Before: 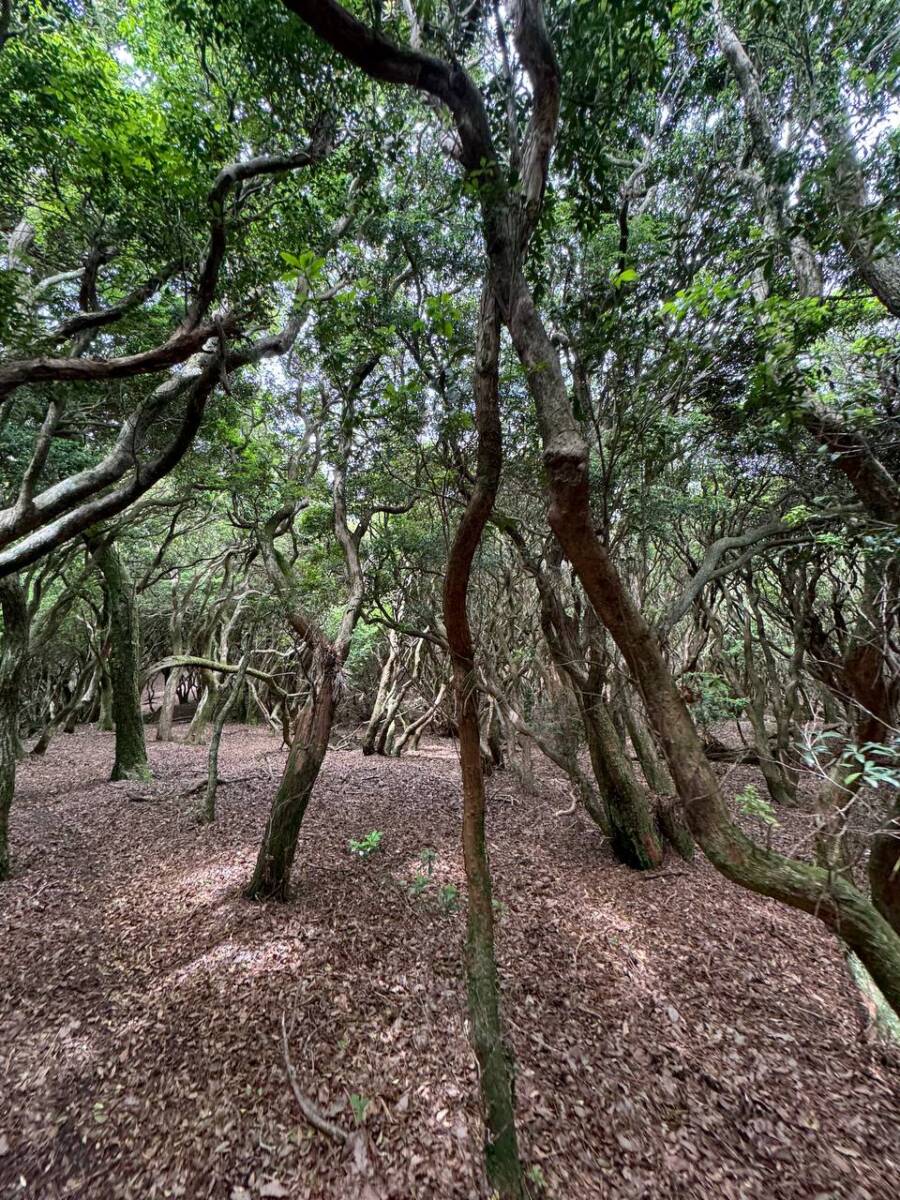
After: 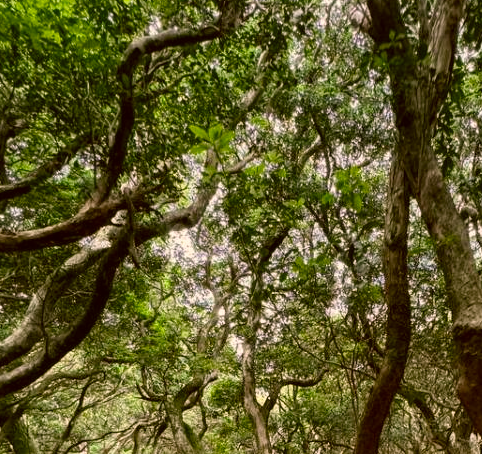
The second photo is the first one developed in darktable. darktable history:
crop: left 10.121%, top 10.631%, right 36.218%, bottom 51.526%
color correction: highlights a* 8.98, highlights b* 15.09, shadows a* -0.49, shadows b* 26.52
